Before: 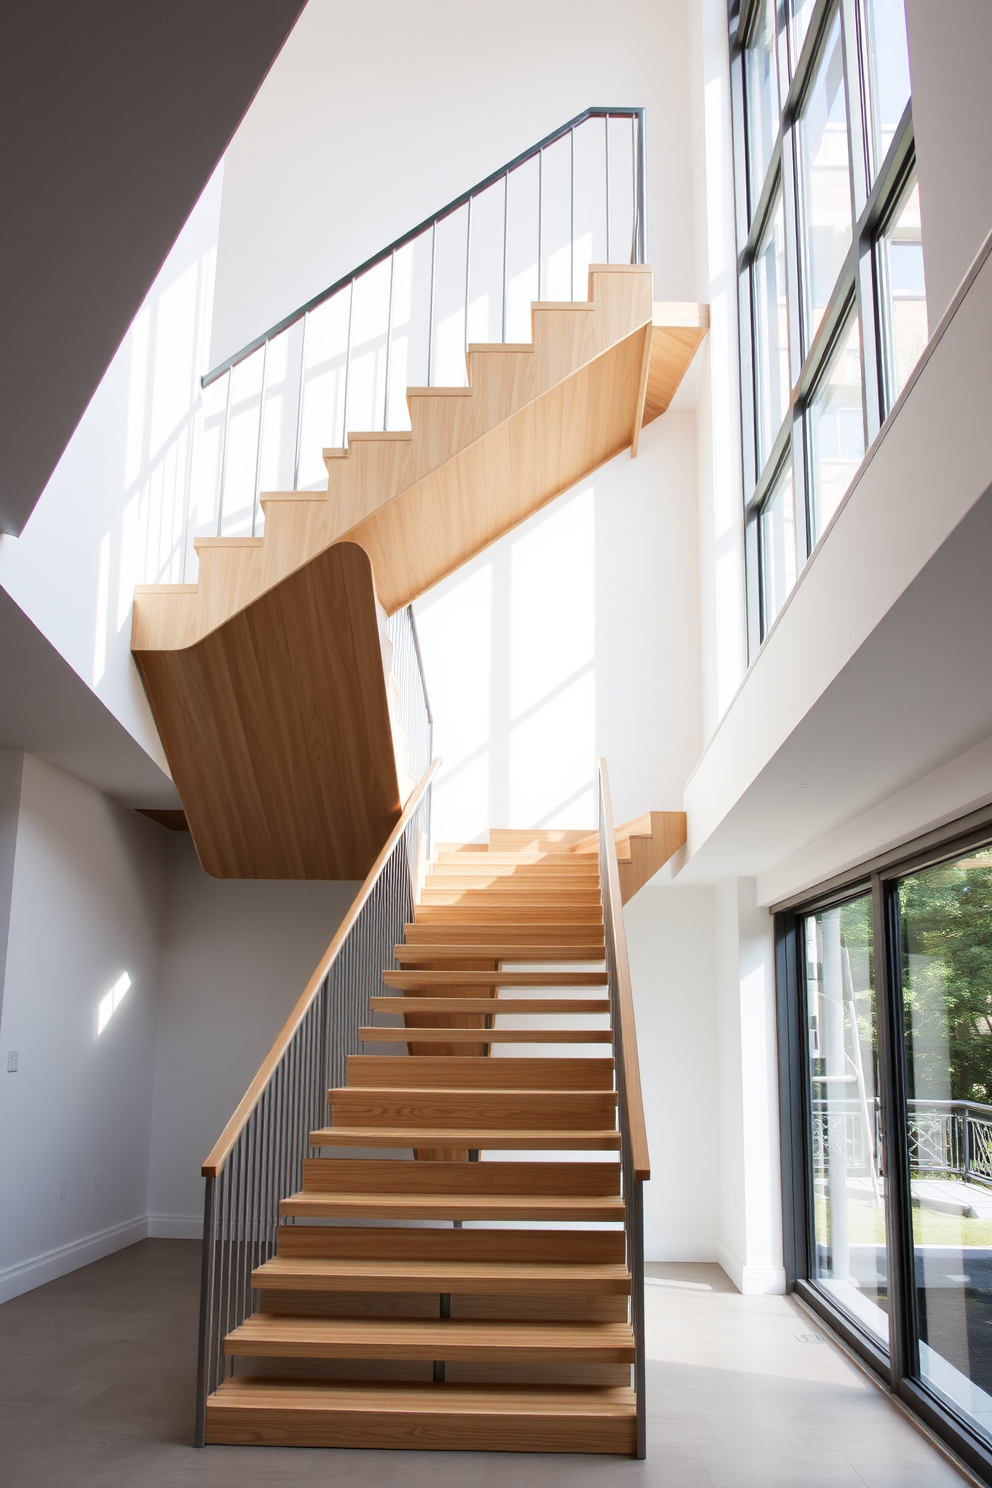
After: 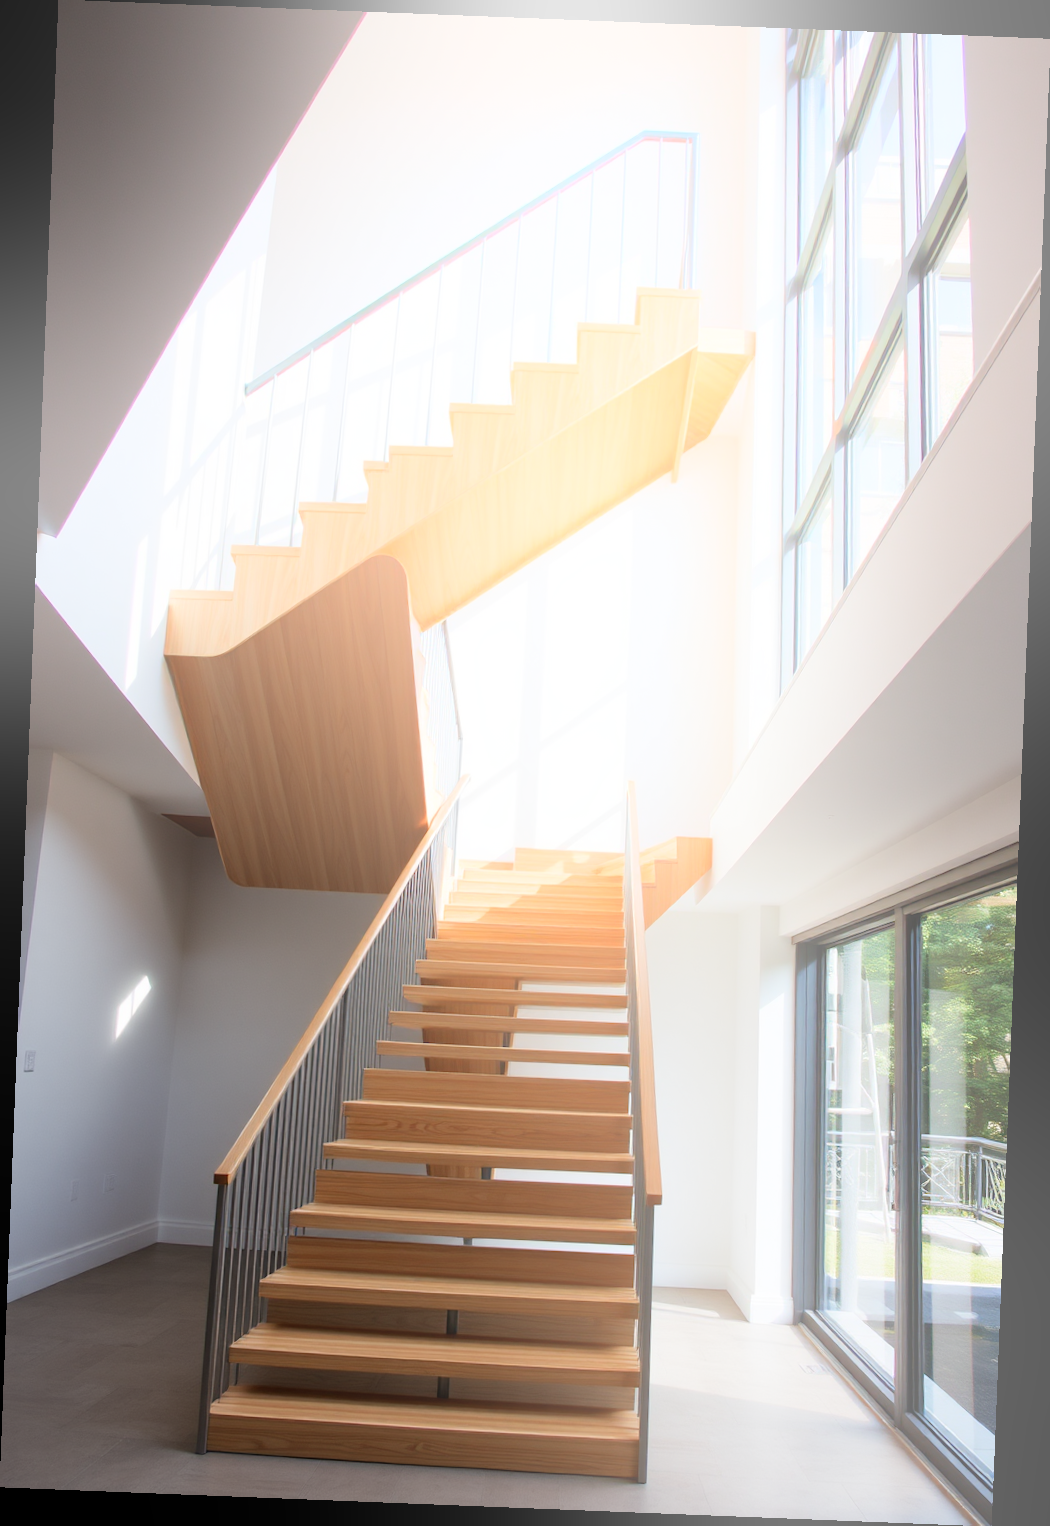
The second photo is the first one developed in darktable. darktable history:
rotate and perspective: rotation 2.27°, automatic cropping off
bloom: size 38%, threshold 95%, strength 30%
